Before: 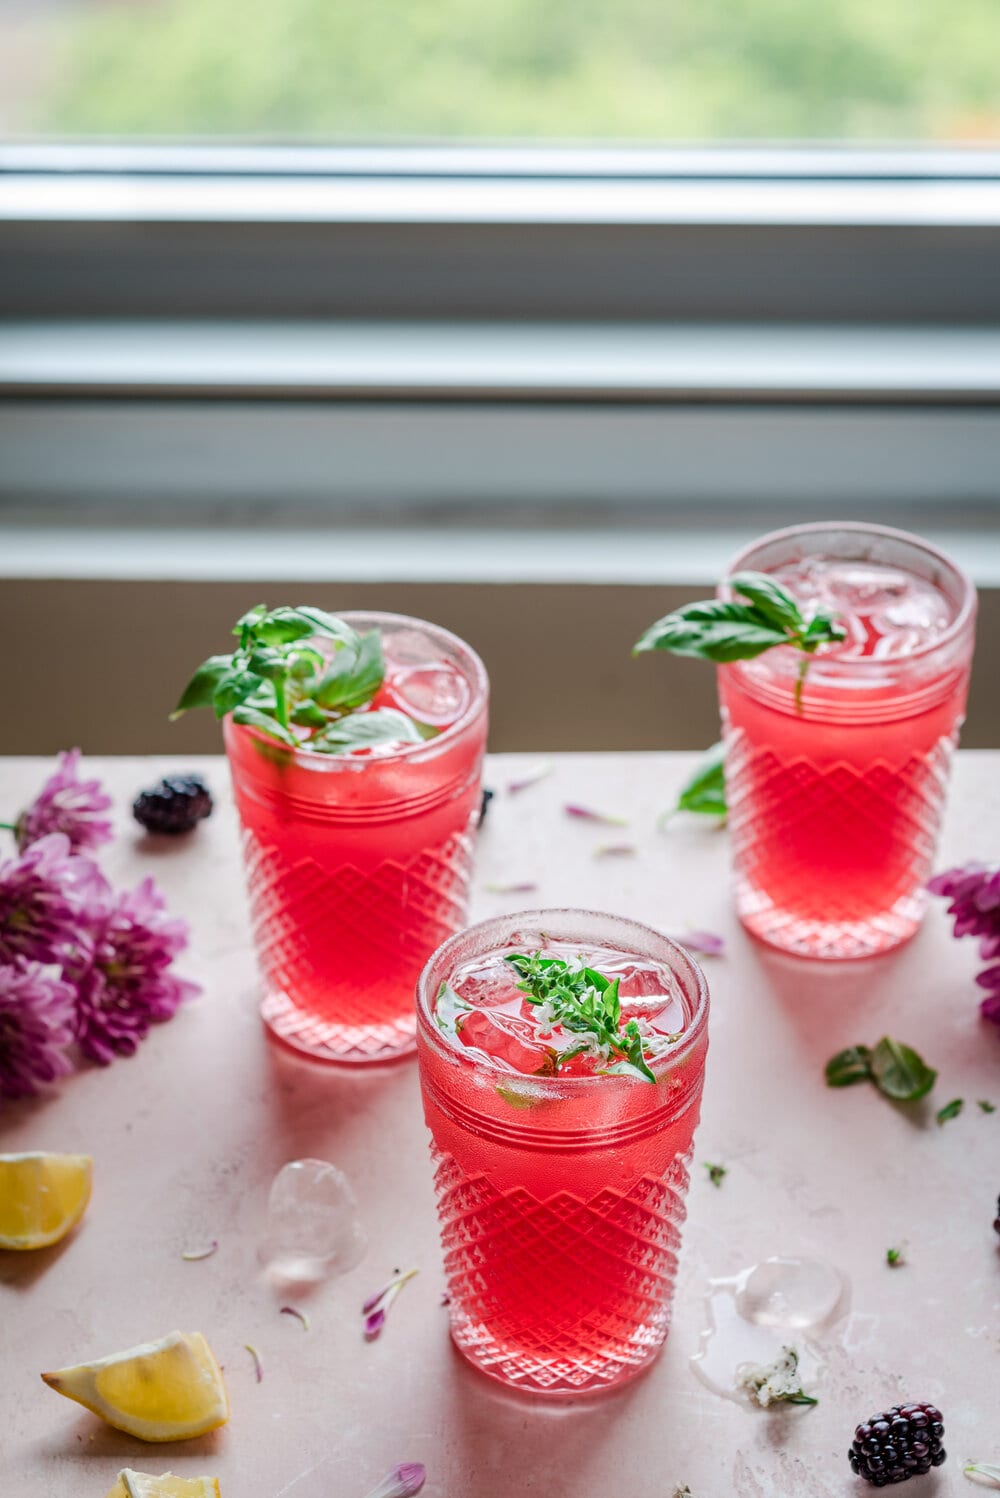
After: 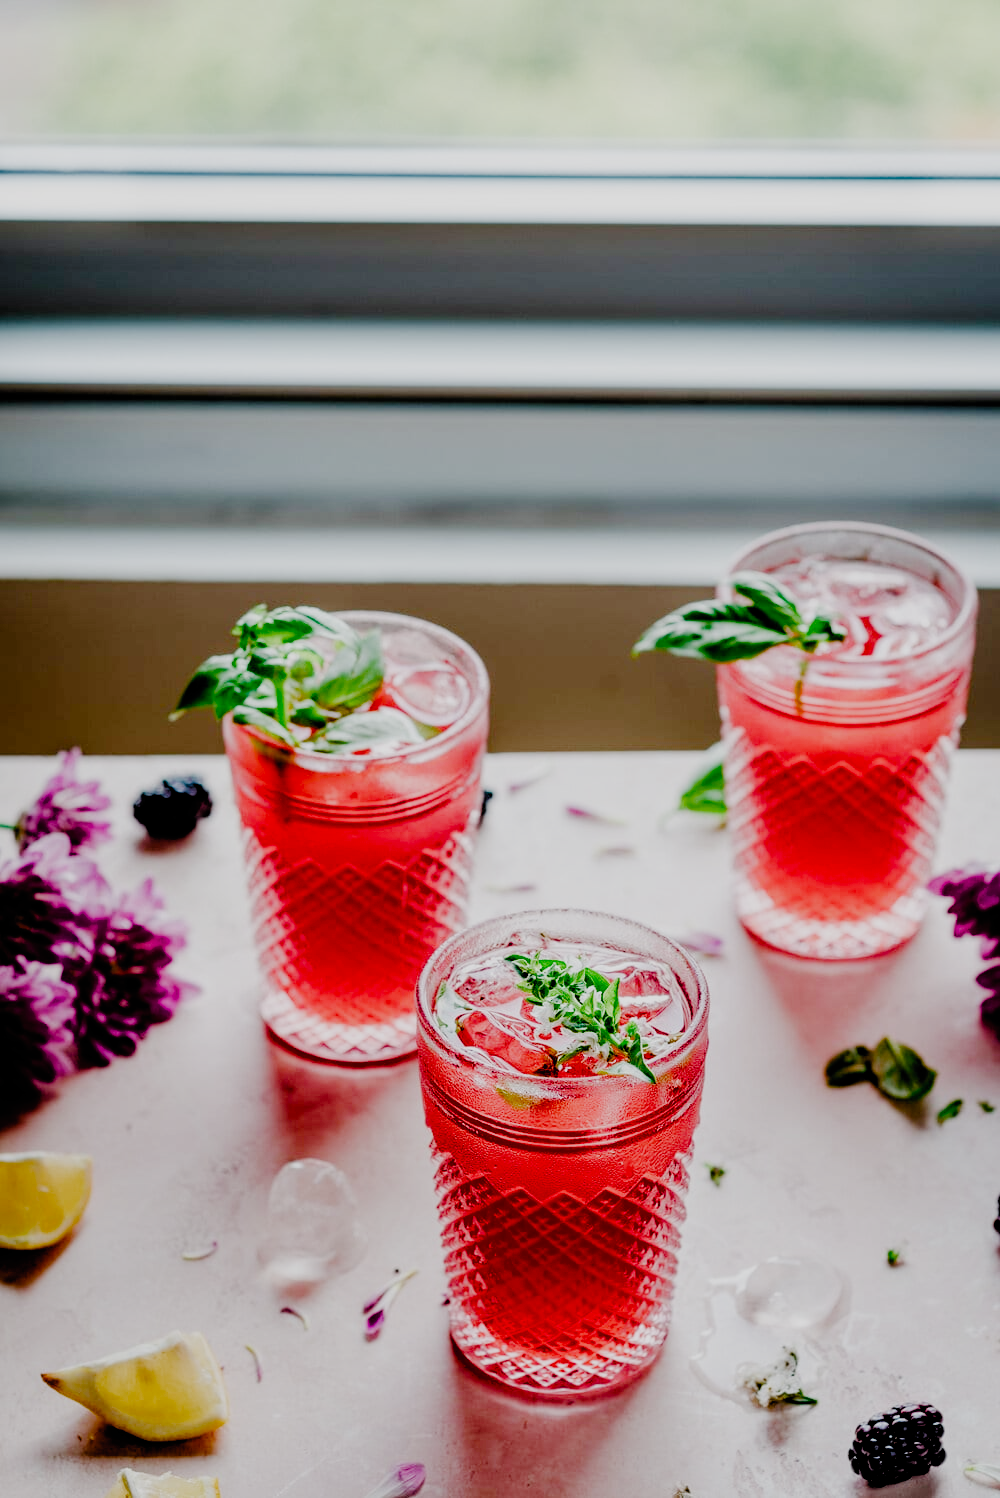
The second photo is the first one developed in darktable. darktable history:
contrast brightness saturation: contrast 0.08, saturation 0.02
filmic rgb: black relative exposure -2.85 EV, white relative exposure 4.56 EV, hardness 1.77, contrast 1.25, preserve chrominance no, color science v5 (2021)
color balance rgb: perceptual saturation grading › global saturation 20%, perceptual saturation grading › highlights -50%, perceptual saturation grading › shadows 30%
